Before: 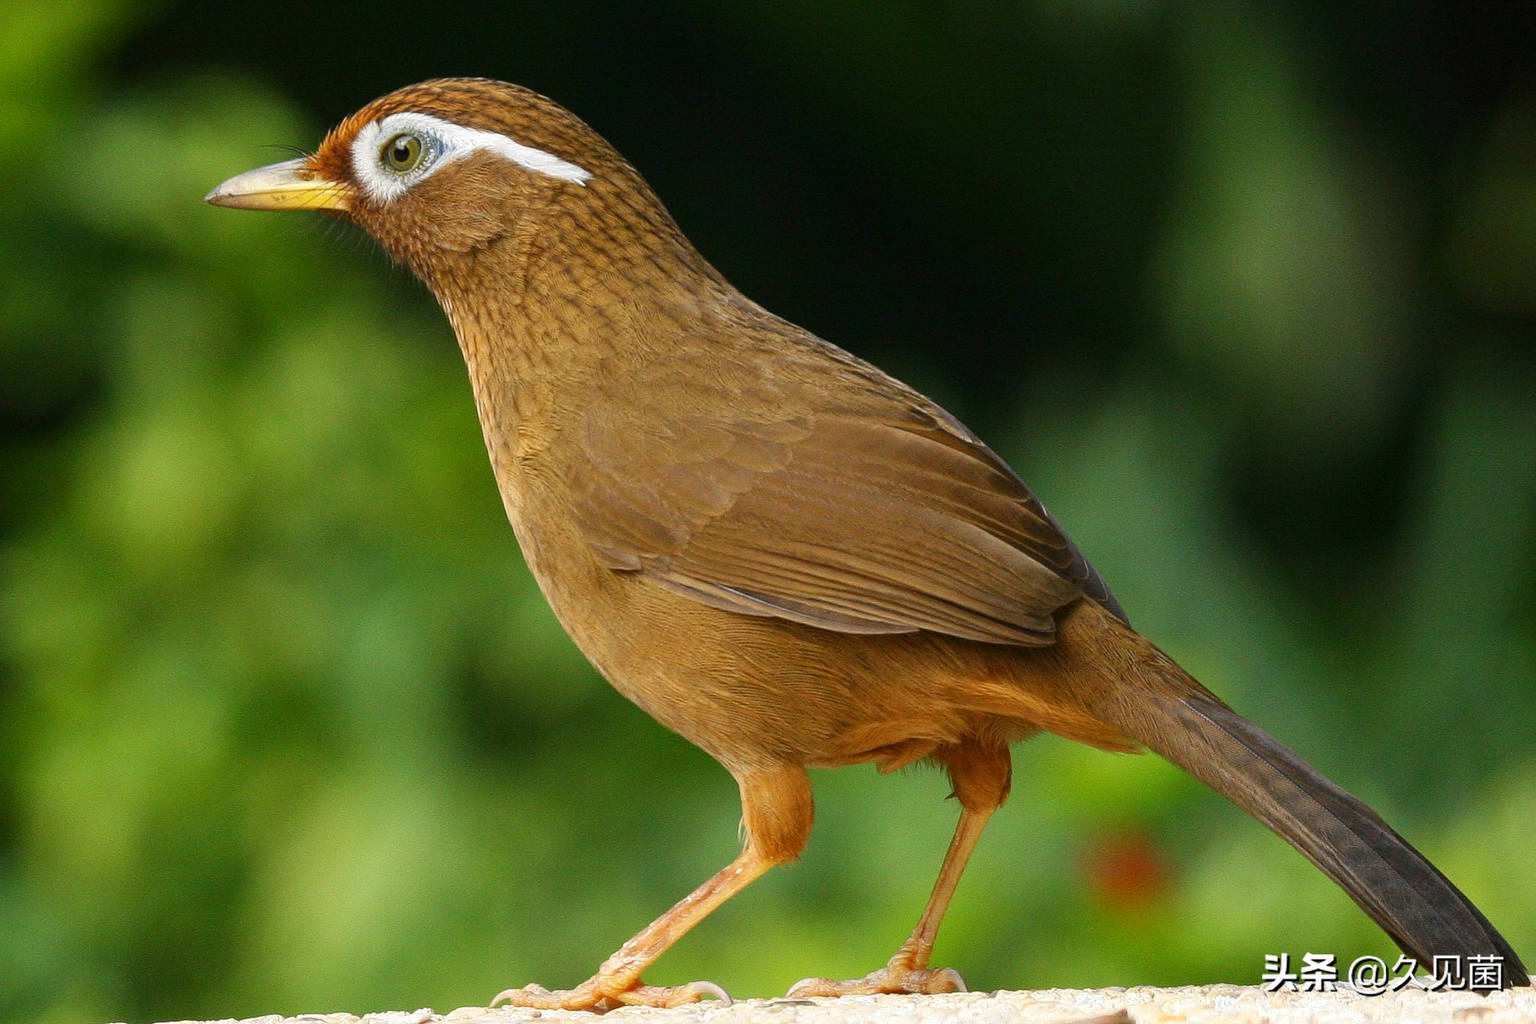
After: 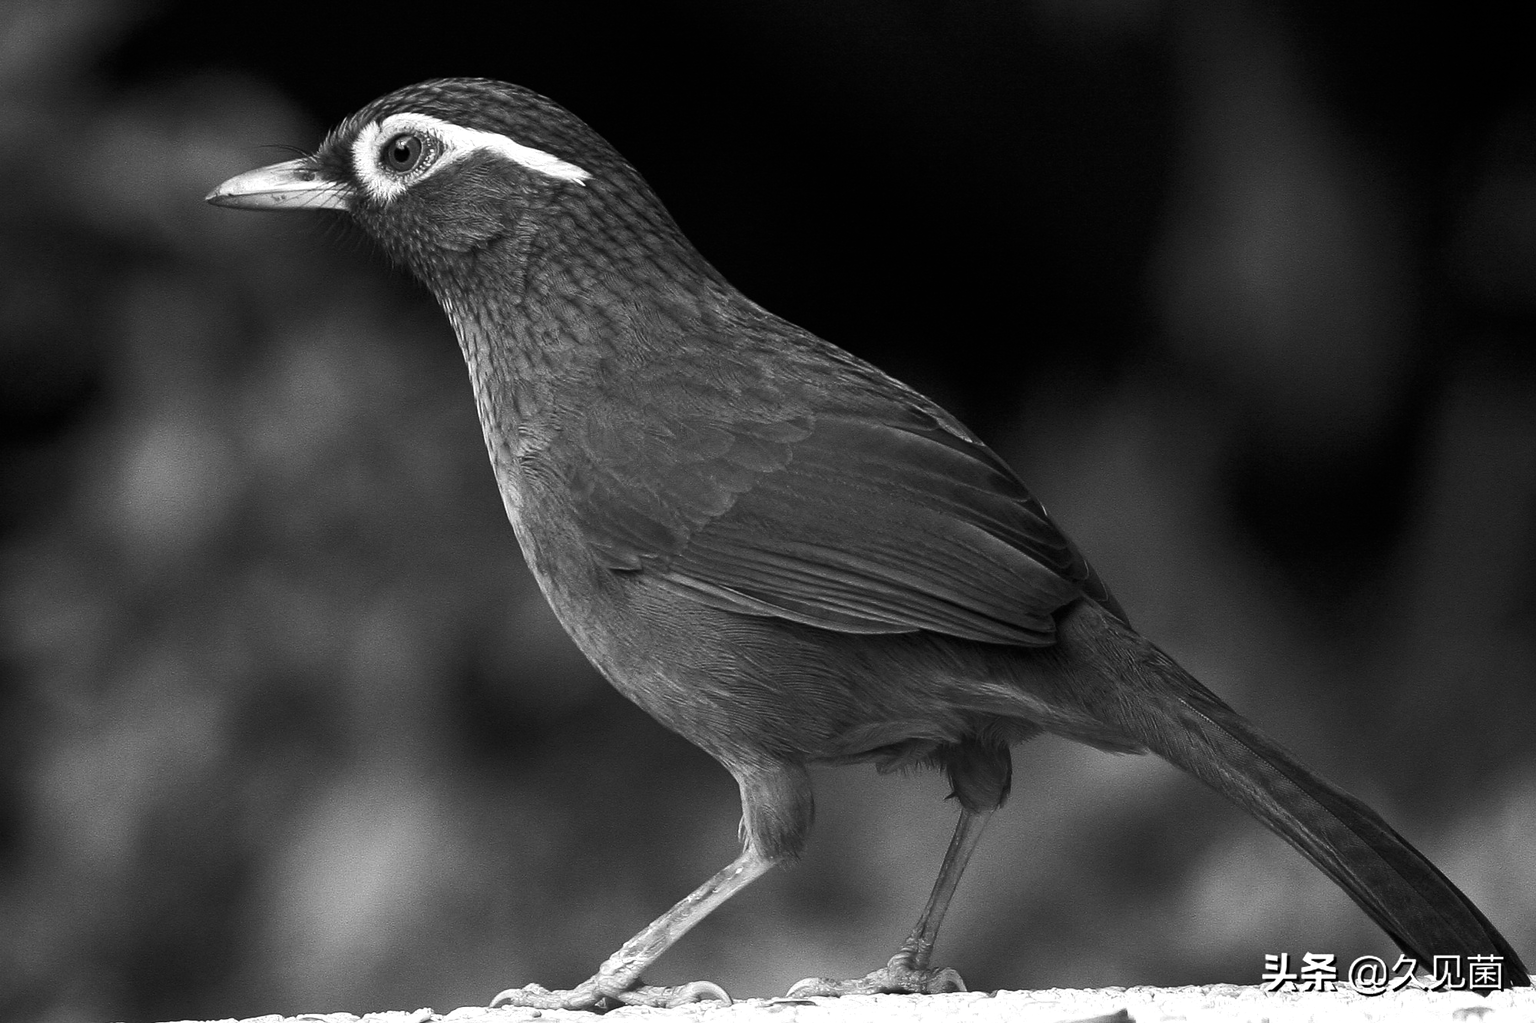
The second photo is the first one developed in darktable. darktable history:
monochrome: on, module defaults
levels: levels [0, 0.51, 1]
tone curve: curves: ch0 [(0, 0) (0.536, 0.402) (1, 1)]
filmic: grey point source 18, black point source -8.65, white point source 2.17, grey point target 18, white point target 100, output power 2.2, latitude stops 2, contrast 1.5, saturation 100
